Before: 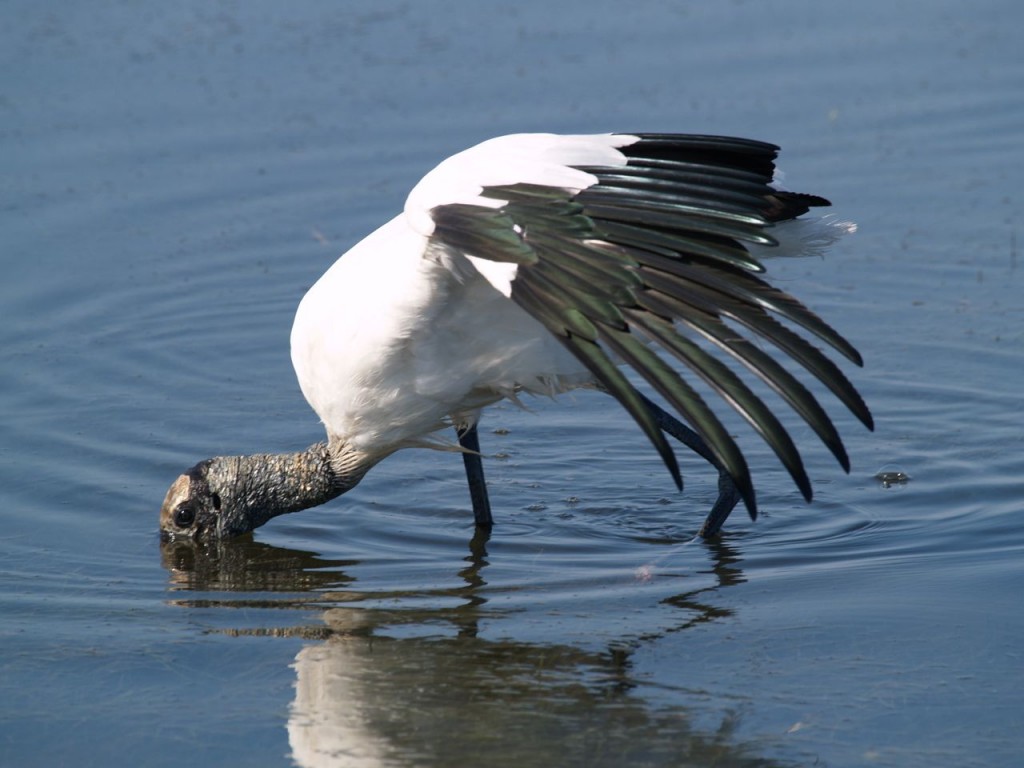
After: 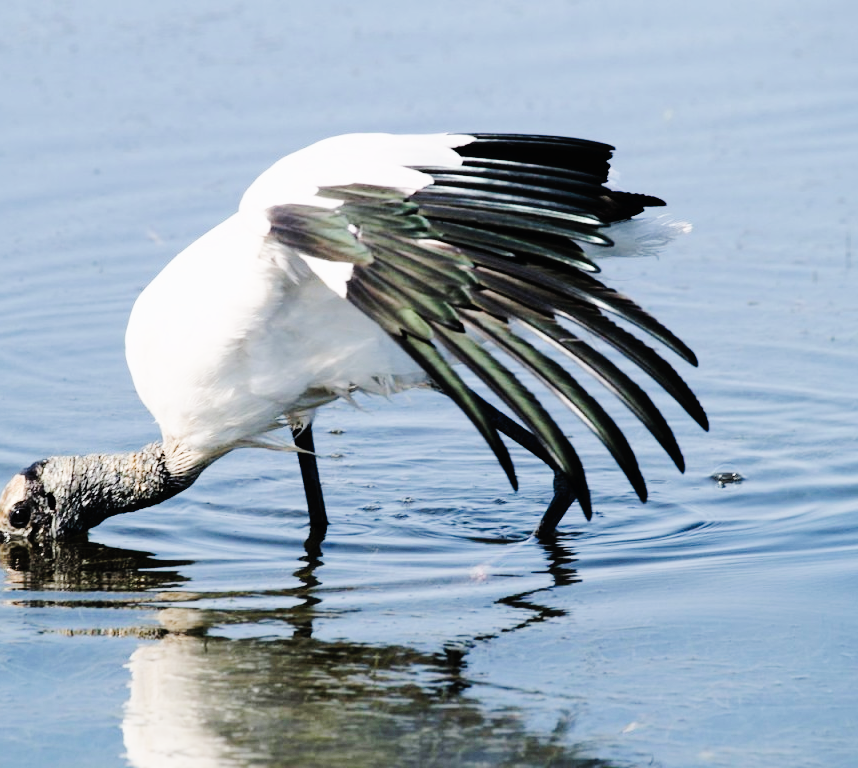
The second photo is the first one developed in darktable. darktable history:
crop: left 16.145%
filmic rgb: black relative exposure -5 EV, hardness 2.88, contrast 1.3, highlights saturation mix -30%
tone curve: curves: ch0 [(0, 0) (0.003, 0.014) (0.011, 0.017) (0.025, 0.023) (0.044, 0.035) (0.069, 0.04) (0.1, 0.062) (0.136, 0.099) (0.177, 0.152) (0.224, 0.214) (0.277, 0.291) (0.335, 0.383) (0.399, 0.487) (0.468, 0.581) (0.543, 0.662) (0.623, 0.738) (0.709, 0.802) (0.801, 0.871) (0.898, 0.936) (1, 1)], preserve colors none
exposure: exposure 1 EV, compensate highlight preservation false
